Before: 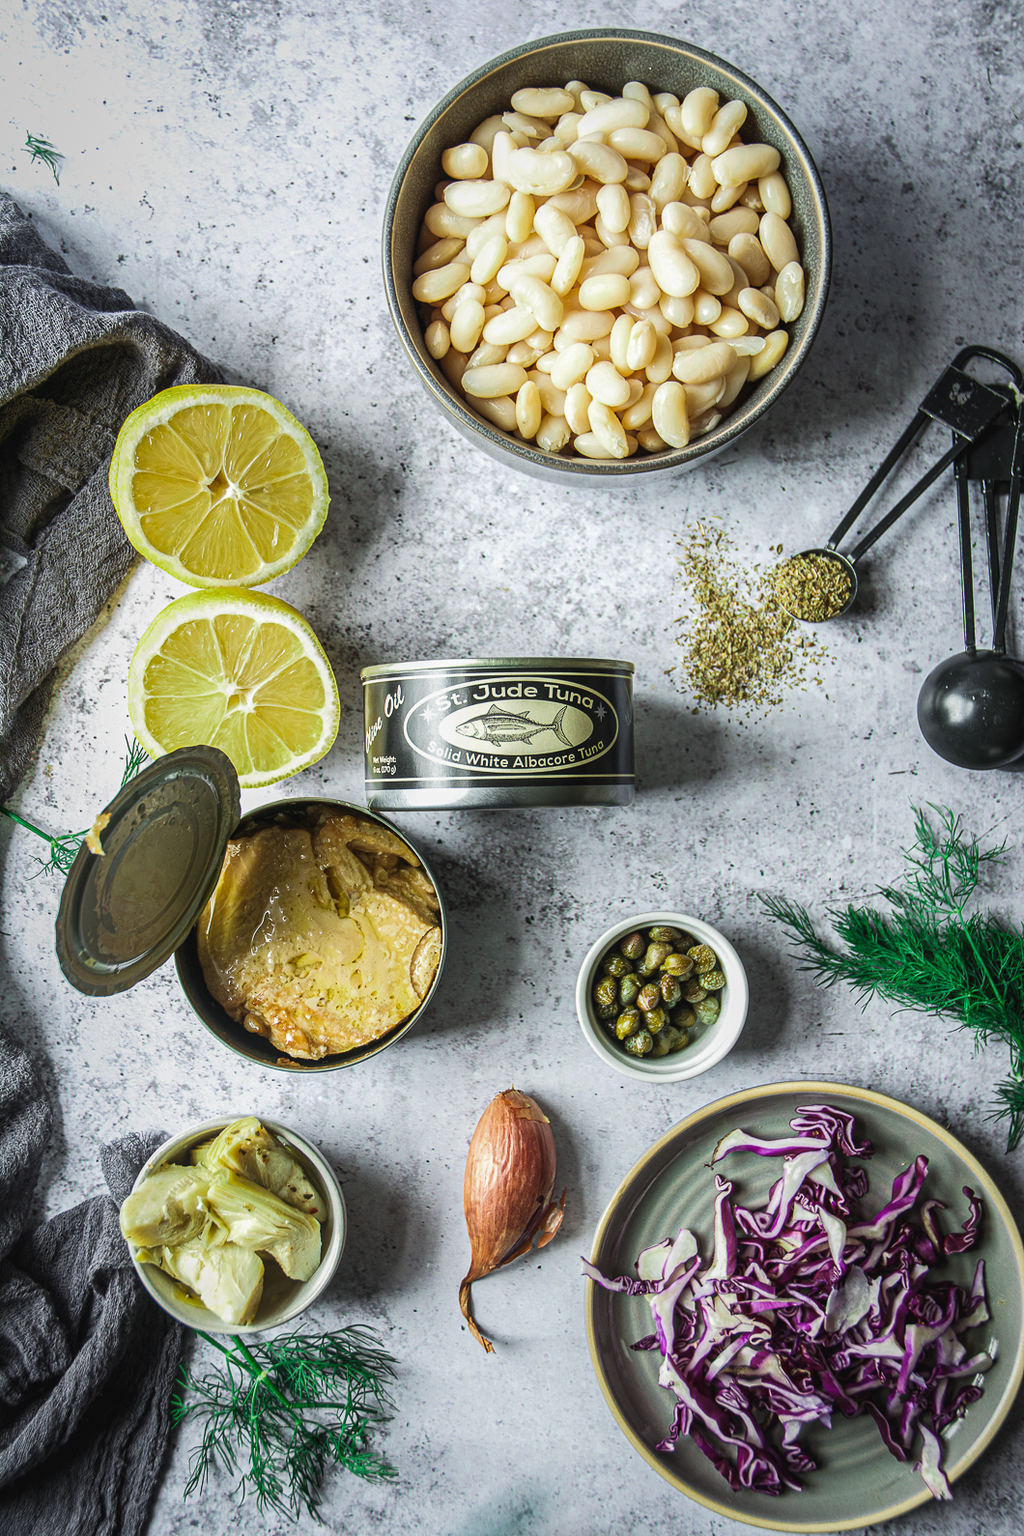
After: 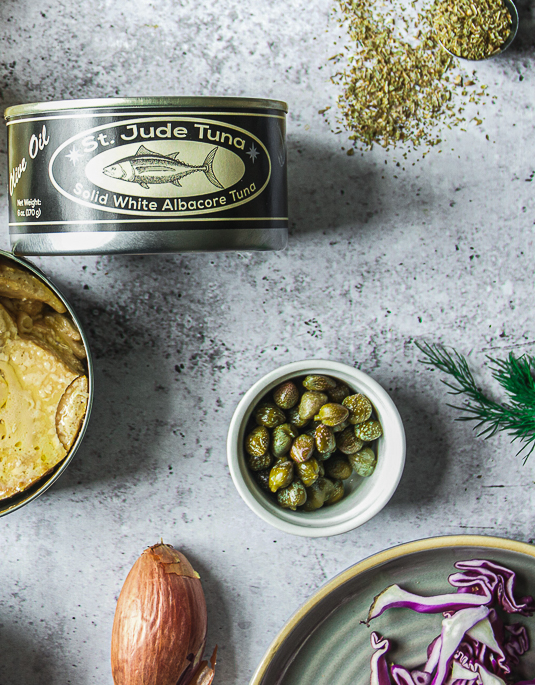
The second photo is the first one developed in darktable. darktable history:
crop: left 34.813%, top 36.767%, right 14.684%, bottom 20.096%
